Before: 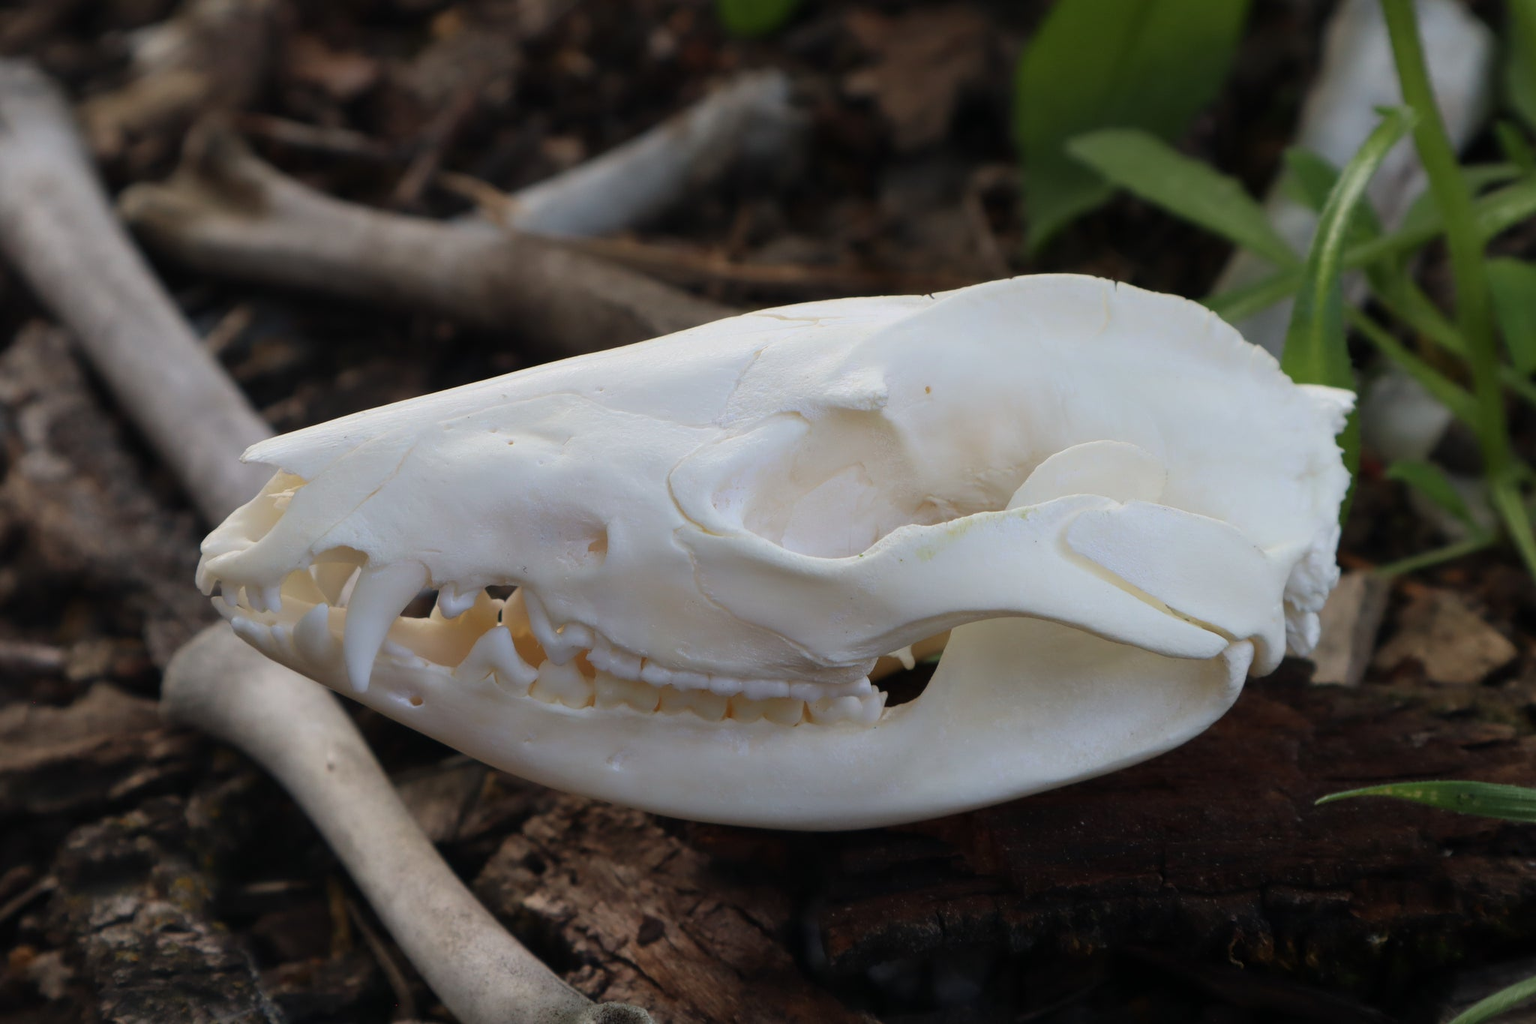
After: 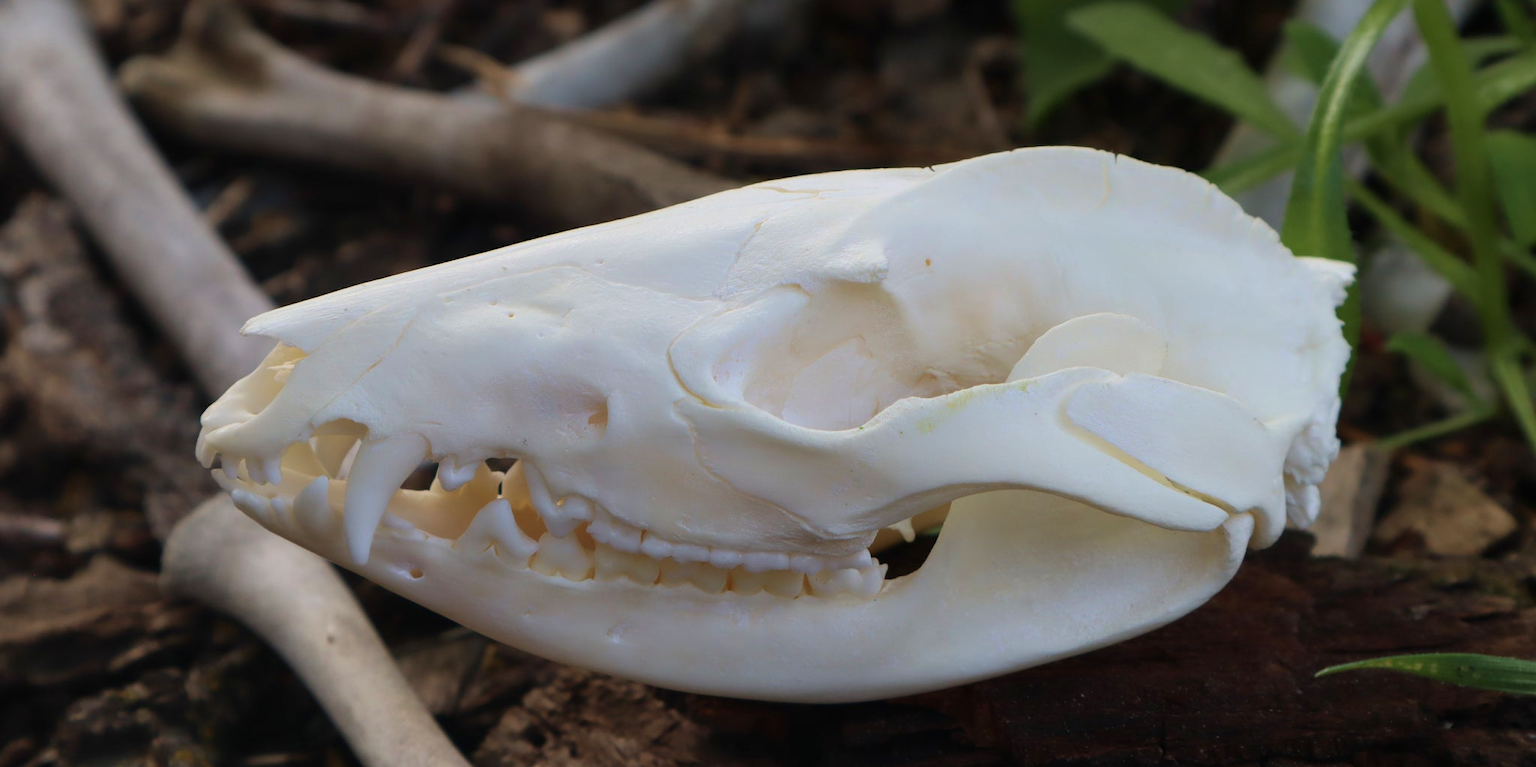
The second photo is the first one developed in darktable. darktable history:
crop and rotate: top 12.5%, bottom 12.5%
velvia: on, module defaults
